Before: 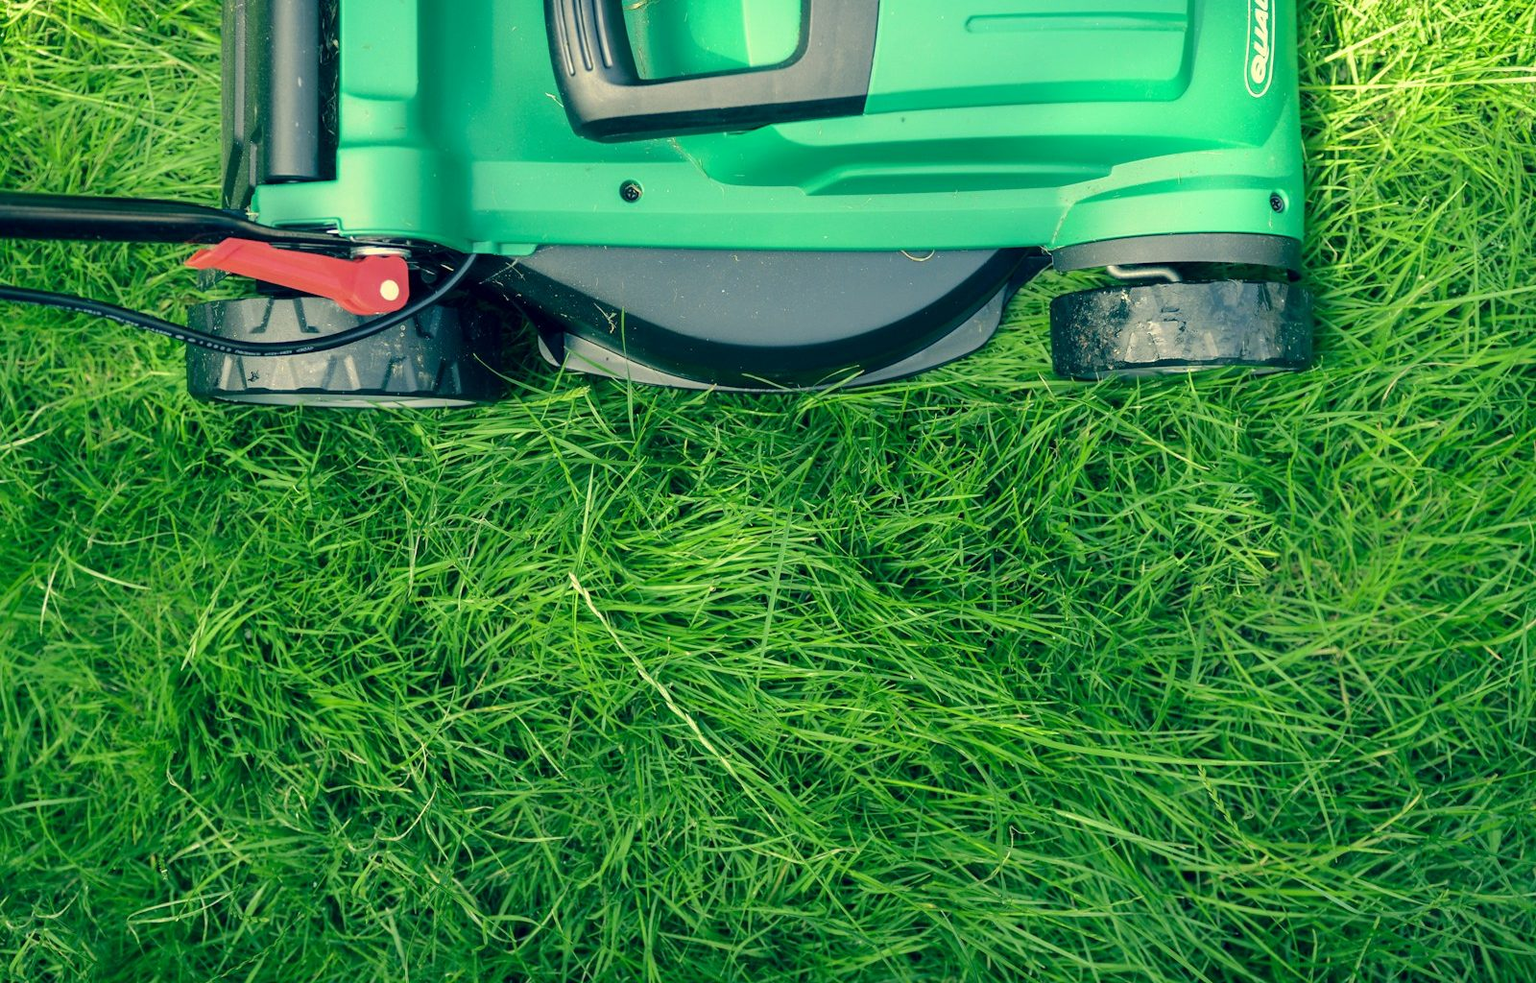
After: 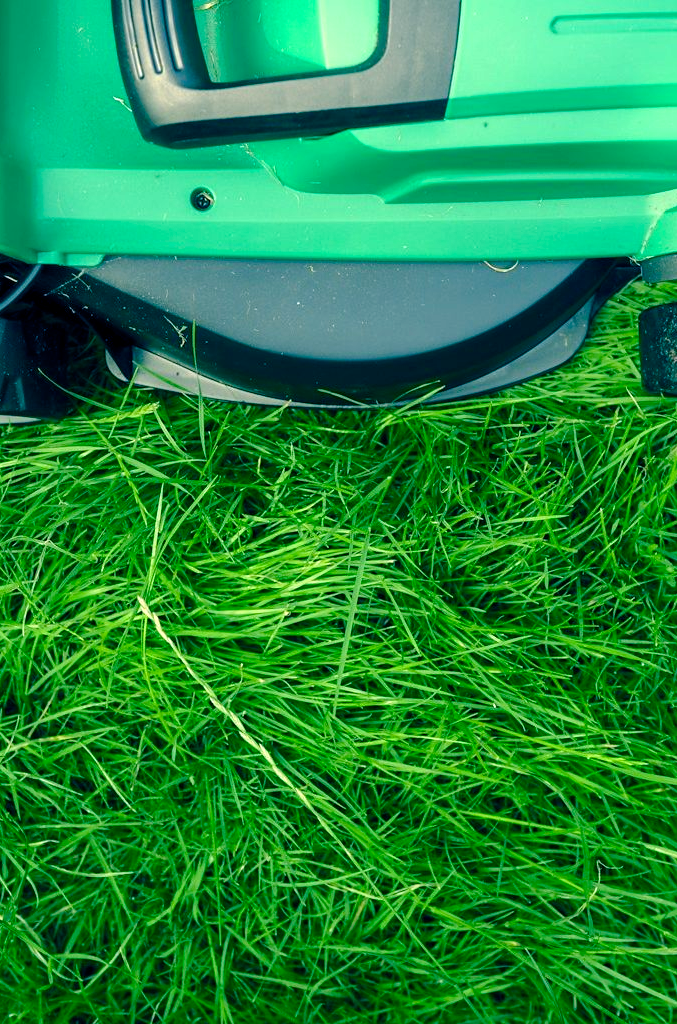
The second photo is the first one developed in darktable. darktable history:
crop: left 28.44%, right 29.189%
color balance rgb: shadows lift › chroma 0.703%, shadows lift › hue 111°, power › luminance -7.972%, power › chroma 1.118%, power › hue 218.02°, perceptual saturation grading › global saturation 20%, perceptual saturation grading › highlights -25.336%, perceptual saturation grading › shadows 50.02%, perceptual brilliance grading › highlights 7.84%, perceptual brilliance grading › mid-tones 4.173%, perceptual brilliance grading › shadows 1.77%, global vibrance 9.226%
